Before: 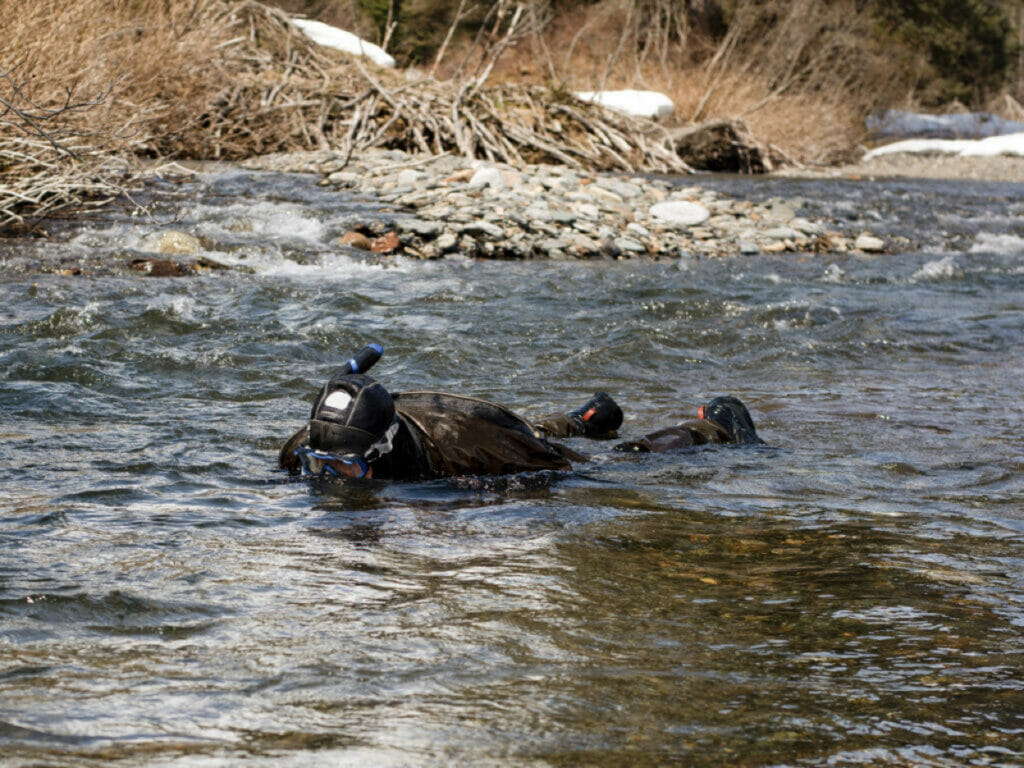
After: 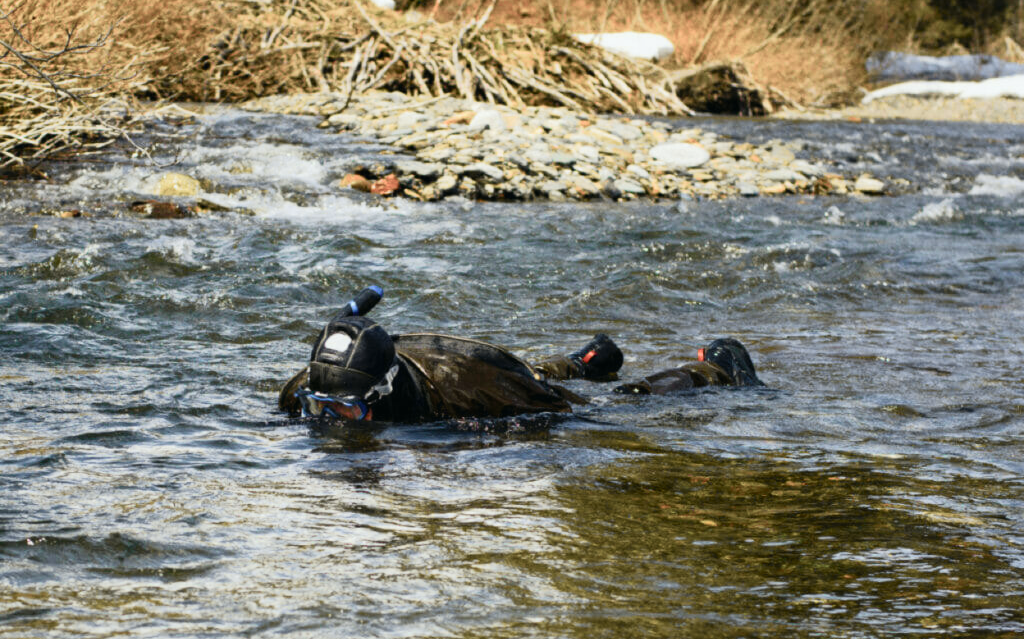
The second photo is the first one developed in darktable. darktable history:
tone curve: curves: ch0 [(0, 0.013) (0.104, 0.103) (0.258, 0.267) (0.448, 0.489) (0.709, 0.794) (0.895, 0.915) (0.994, 0.971)]; ch1 [(0, 0) (0.335, 0.298) (0.446, 0.416) (0.488, 0.488) (0.515, 0.504) (0.581, 0.615) (0.635, 0.661) (1, 1)]; ch2 [(0, 0) (0.314, 0.306) (0.436, 0.447) (0.502, 0.5) (0.538, 0.541) (0.568, 0.603) (0.641, 0.635) (0.717, 0.701) (1, 1)], color space Lab, independent channels, preserve colors none
crop: top 7.625%, bottom 8.027%
velvia: on, module defaults
